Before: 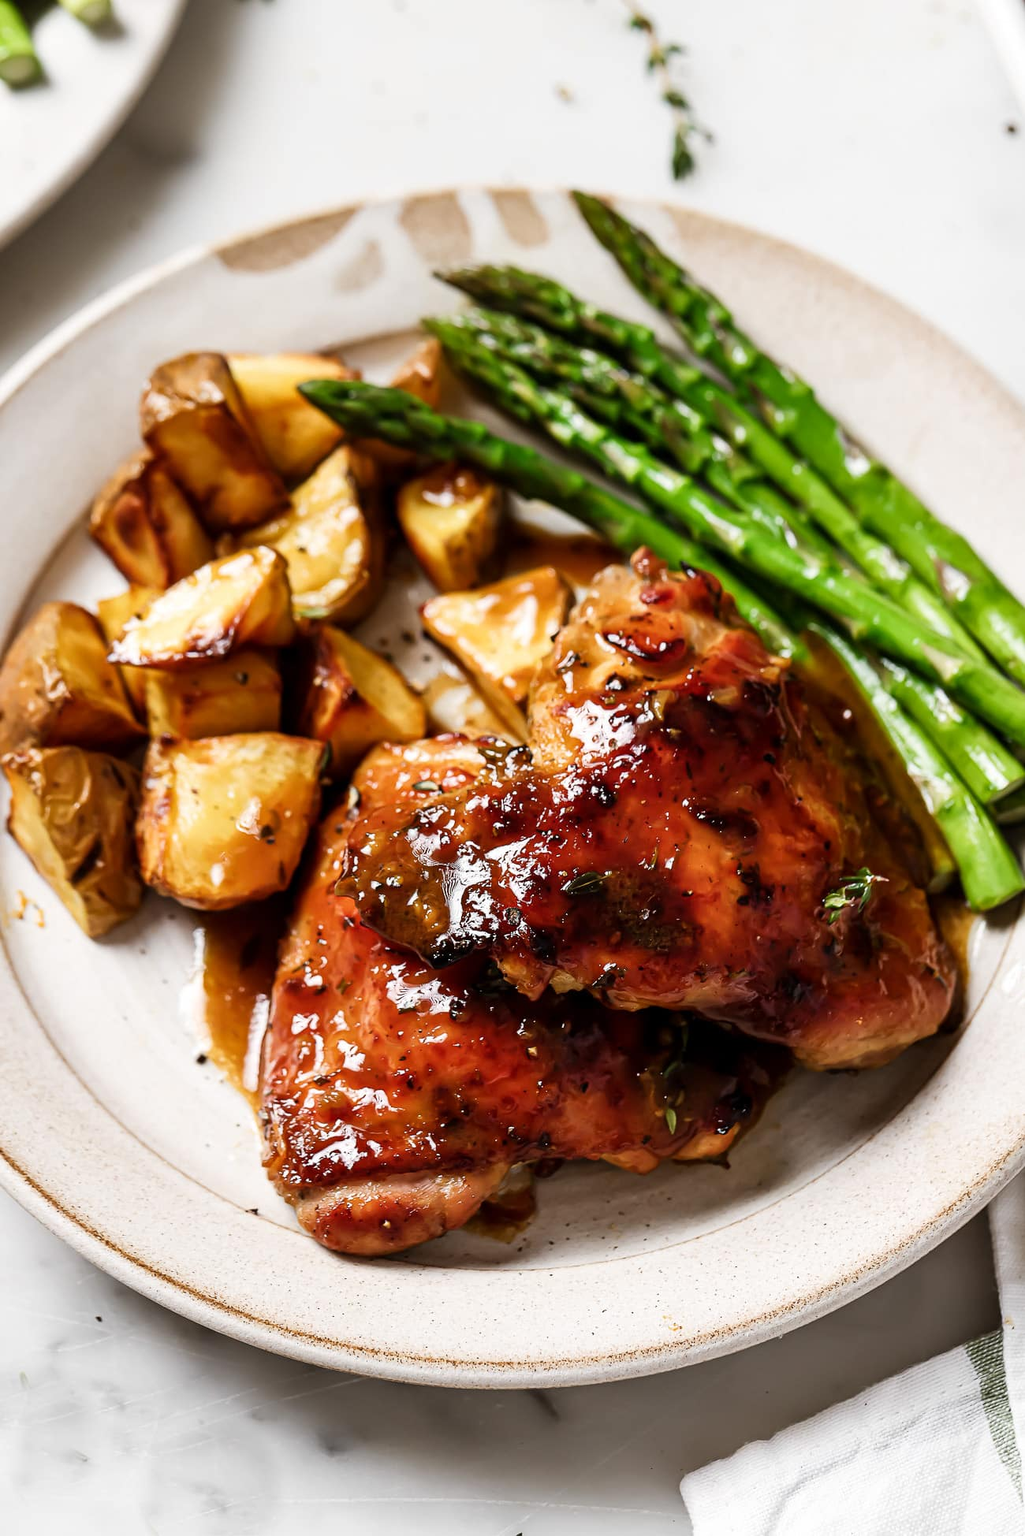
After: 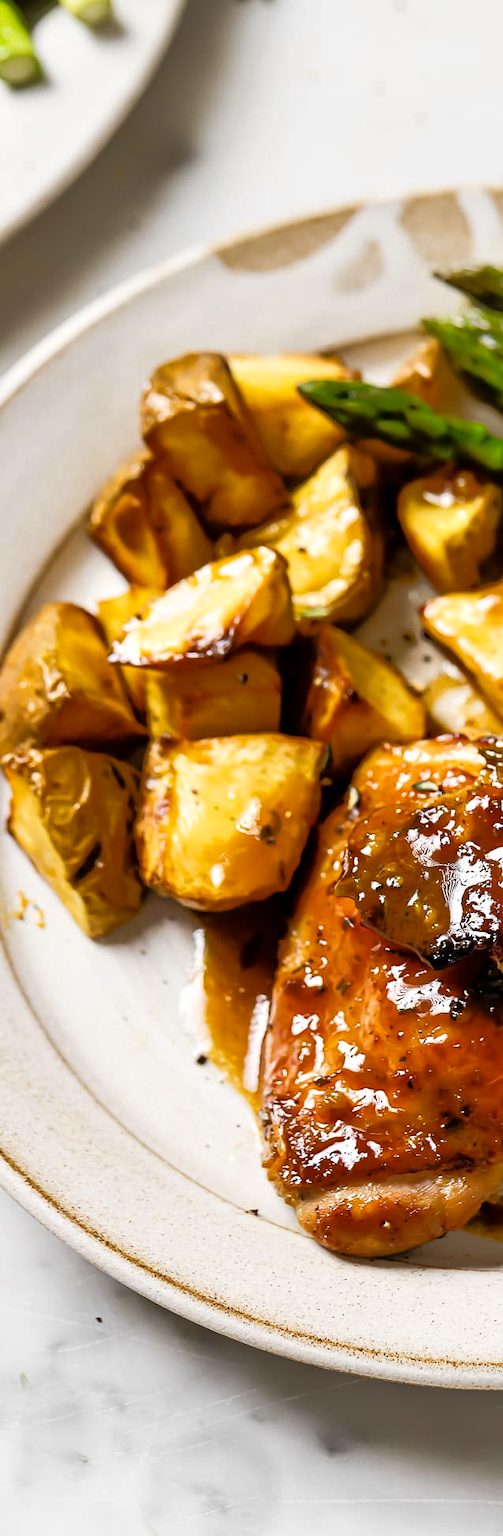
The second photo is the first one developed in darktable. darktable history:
tone equalizer: -8 EV -0.528 EV, -7 EV -0.319 EV, -6 EV -0.083 EV, -5 EV 0.413 EV, -4 EV 0.985 EV, -3 EV 0.791 EV, -2 EV -0.01 EV, -1 EV 0.14 EV, +0 EV -0.012 EV, smoothing 1
color contrast: green-magenta contrast 0.85, blue-yellow contrast 1.25, unbound 0
crop and rotate: left 0%, top 0%, right 50.845%
